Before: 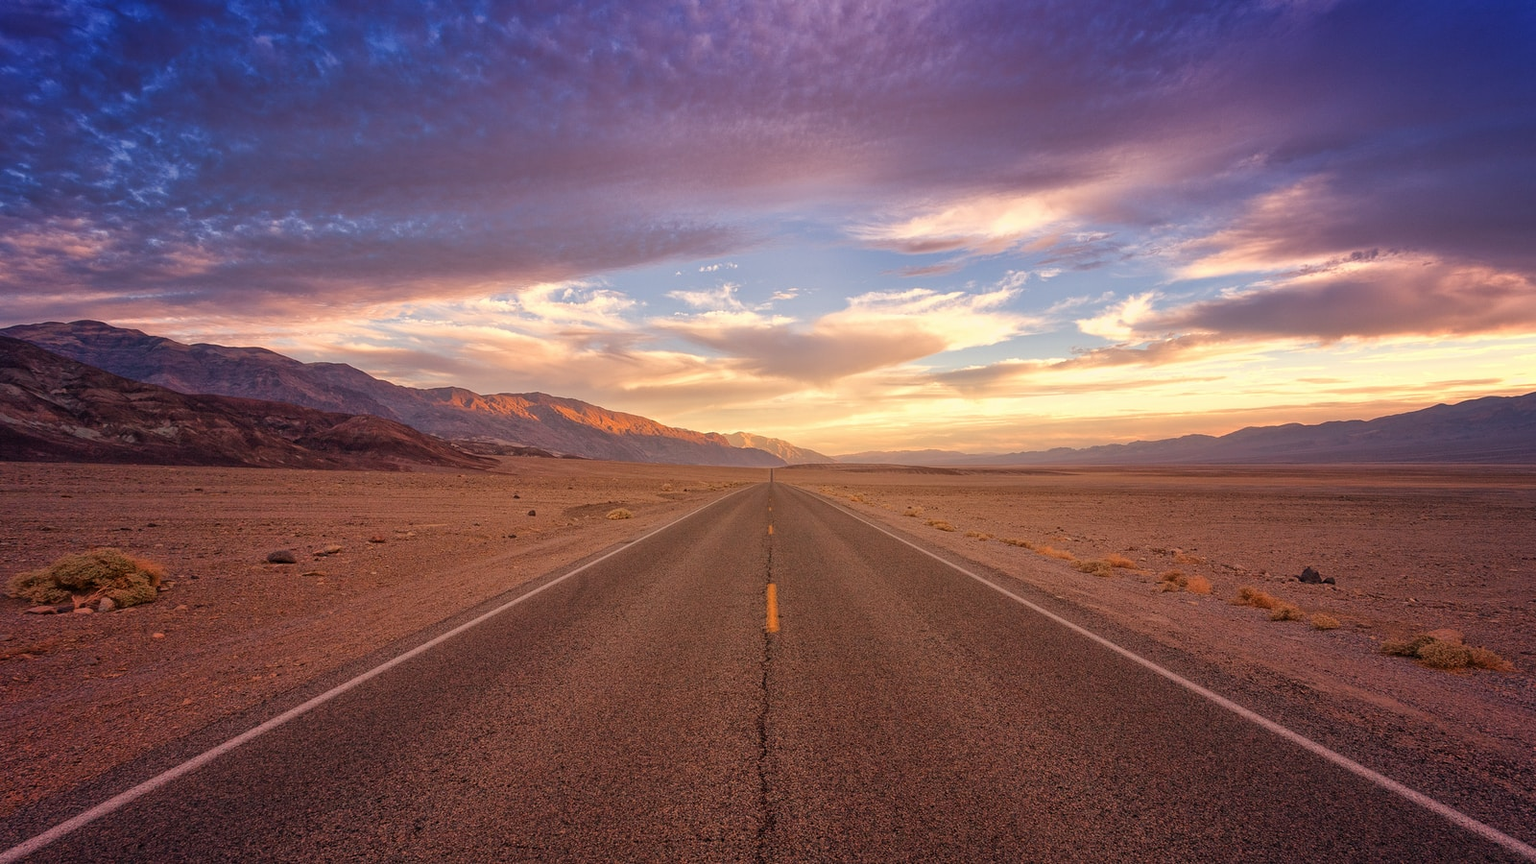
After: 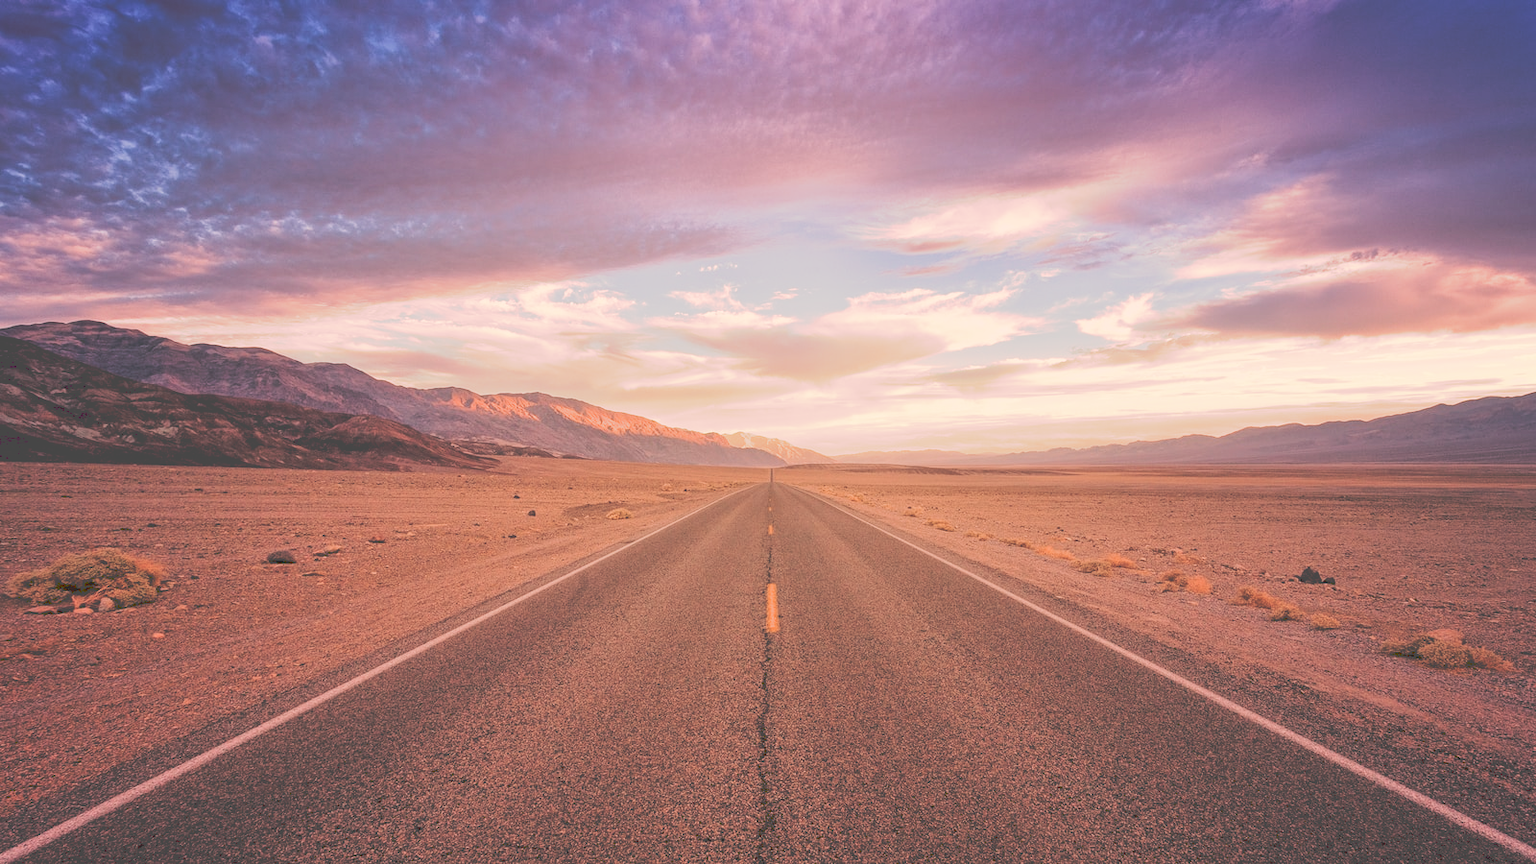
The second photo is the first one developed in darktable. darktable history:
tone curve: curves: ch0 [(0, 0) (0.003, 0.298) (0.011, 0.298) (0.025, 0.298) (0.044, 0.3) (0.069, 0.302) (0.1, 0.312) (0.136, 0.329) (0.177, 0.354) (0.224, 0.376) (0.277, 0.408) (0.335, 0.453) (0.399, 0.503) (0.468, 0.562) (0.543, 0.623) (0.623, 0.686) (0.709, 0.754) (0.801, 0.825) (0.898, 0.873) (1, 1)], preserve colors none
filmic rgb: black relative exposure -5 EV, white relative exposure 3.5 EV, hardness 3.19, contrast 1.2, highlights saturation mix -30%
exposure: black level correction 0.001, exposure 0.5 EV, compensate exposure bias true, compensate highlight preservation false
white balance: red 1.127, blue 0.943
